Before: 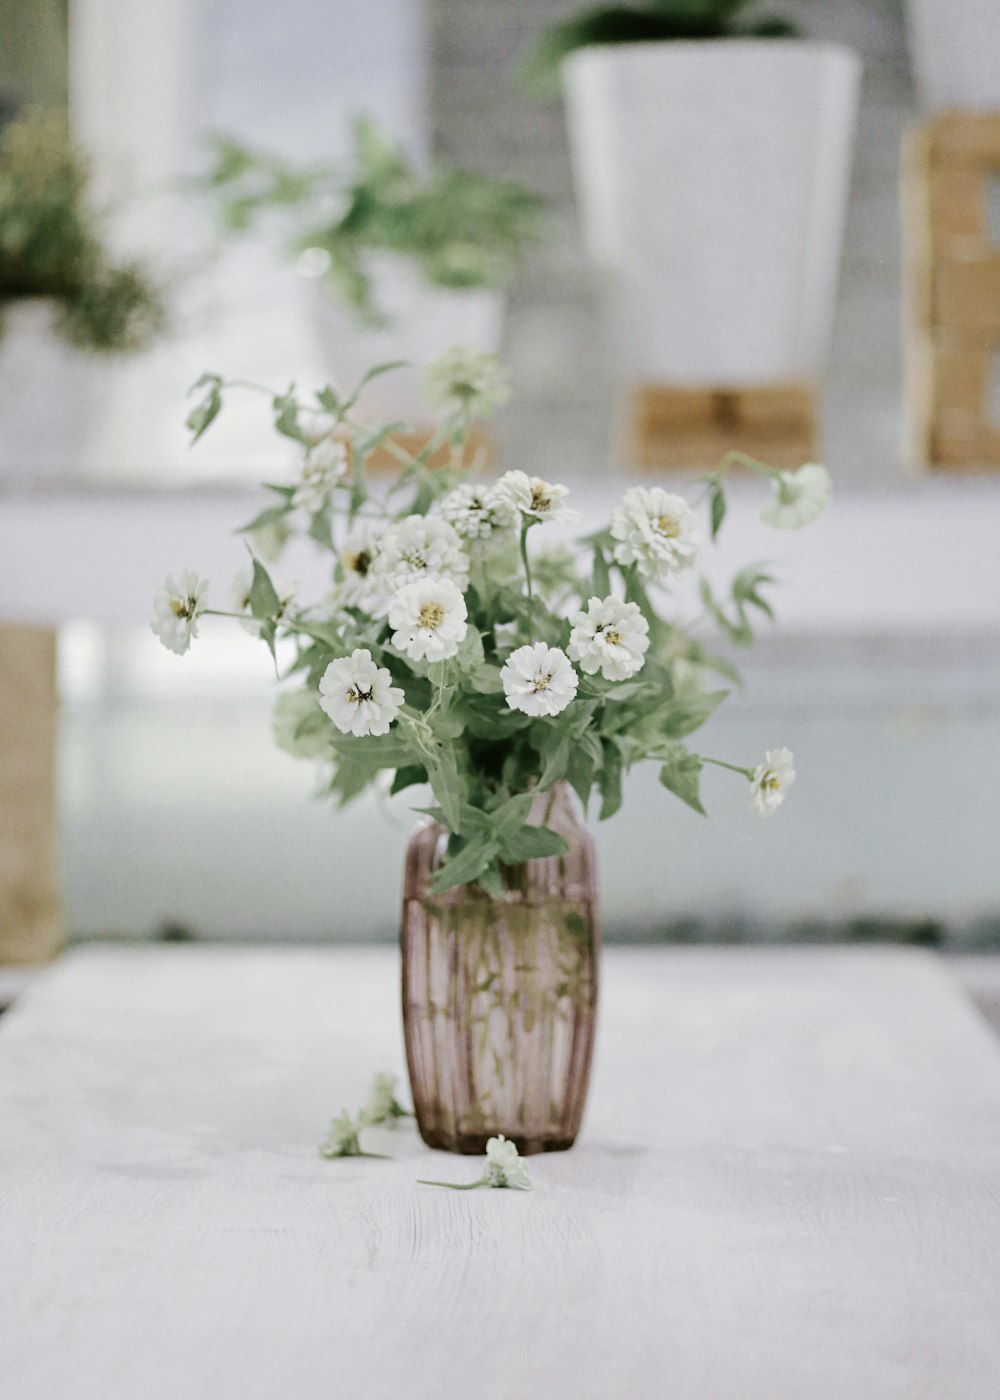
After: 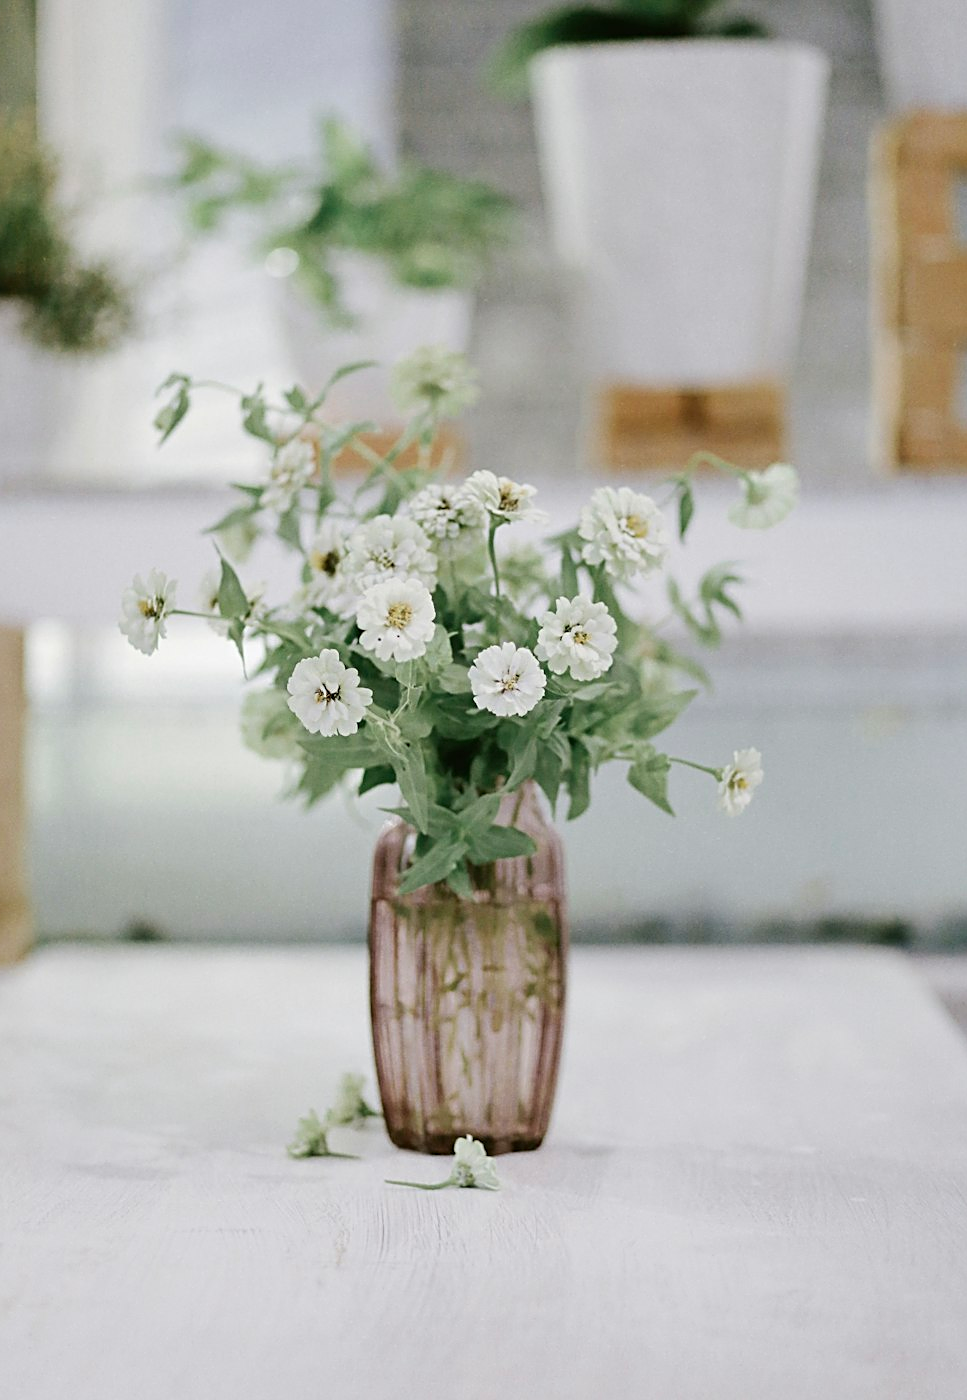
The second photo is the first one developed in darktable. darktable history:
sharpen: on, module defaults
crop and rotate: left 3.238%
